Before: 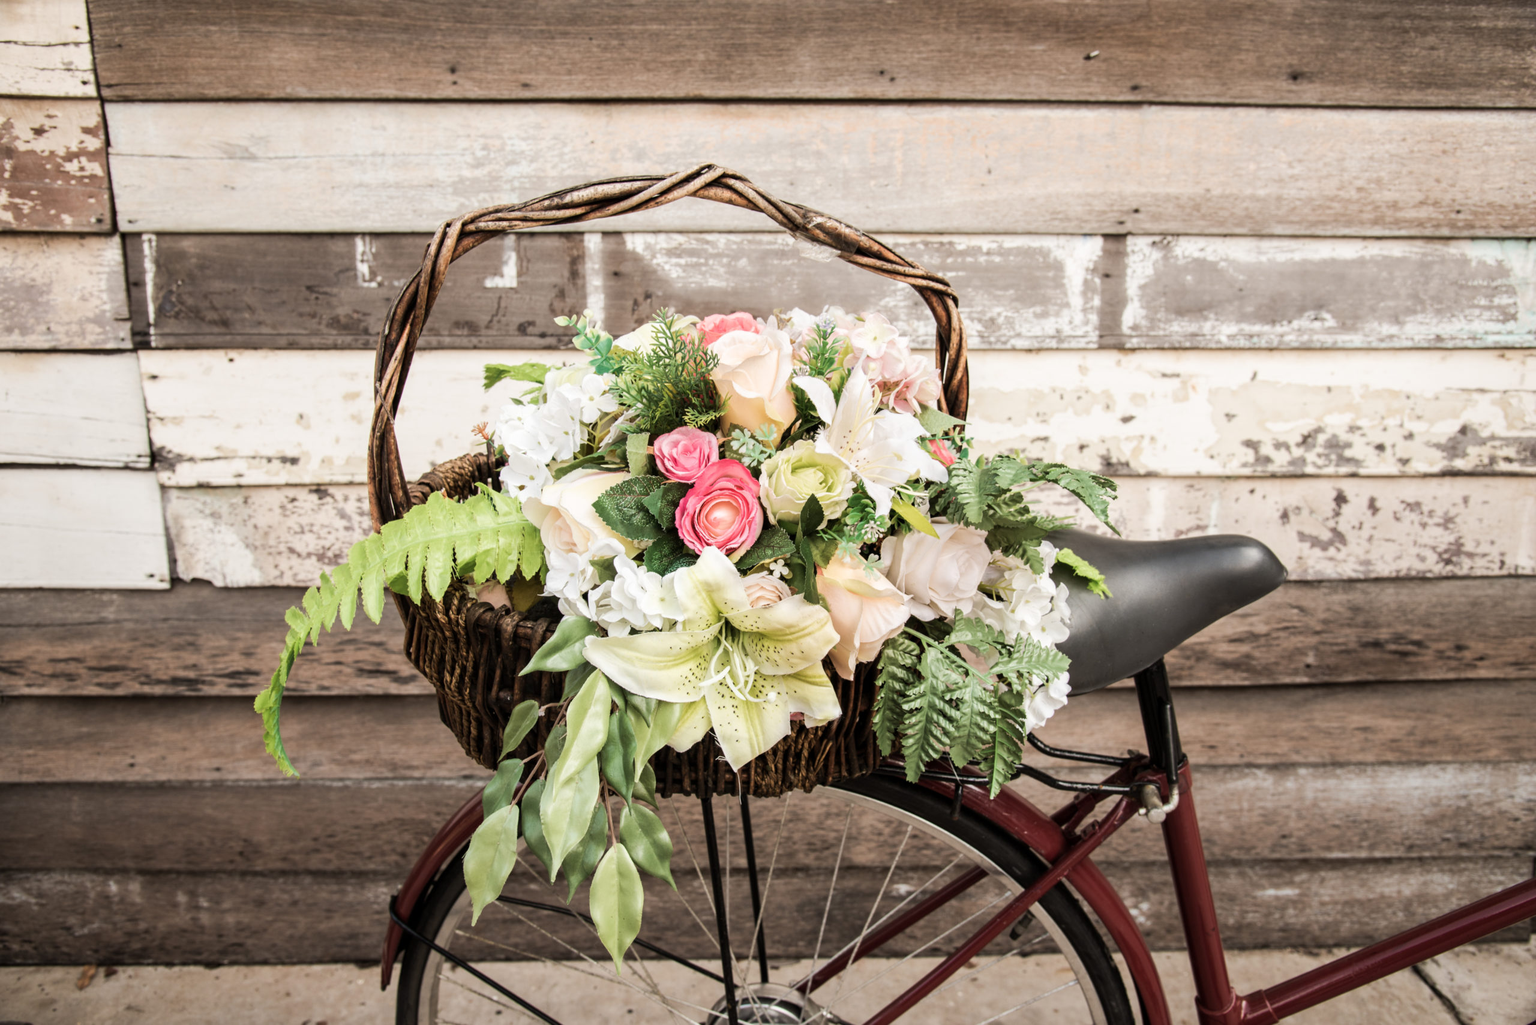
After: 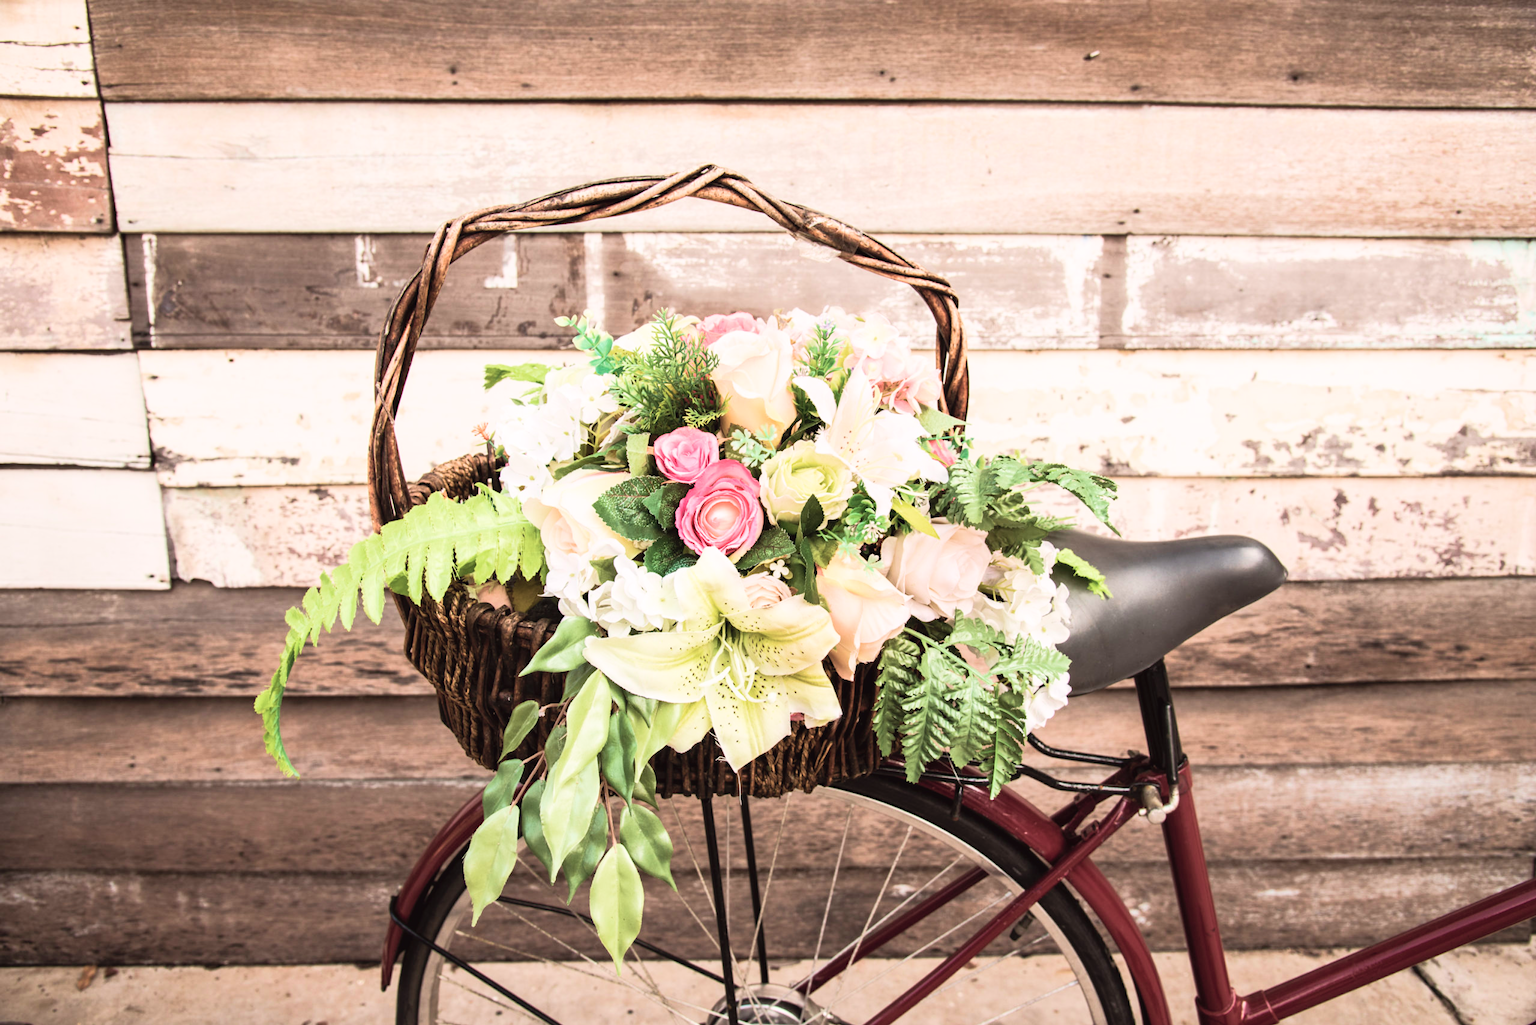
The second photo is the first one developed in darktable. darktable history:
tone curve: curves: ch0 [(0.003, 0.029) (0.188, 0.252) (0.46, 0.56) (0.608, 0.748) (0.871, 0.955) (1, 1)]; ch1 [(0, 0) (0.35, 0.356) (0.45, 0.453) (0.508, 0.515) (0.618, 0.634) (1, 1)]; ch2 [(0, 0) (0.456, 0.469) (0.5, 0.5) (0.634, 0.625) (1, 1)], color space Lab, independent channels, preserve colors none
velvia: strength 45%
